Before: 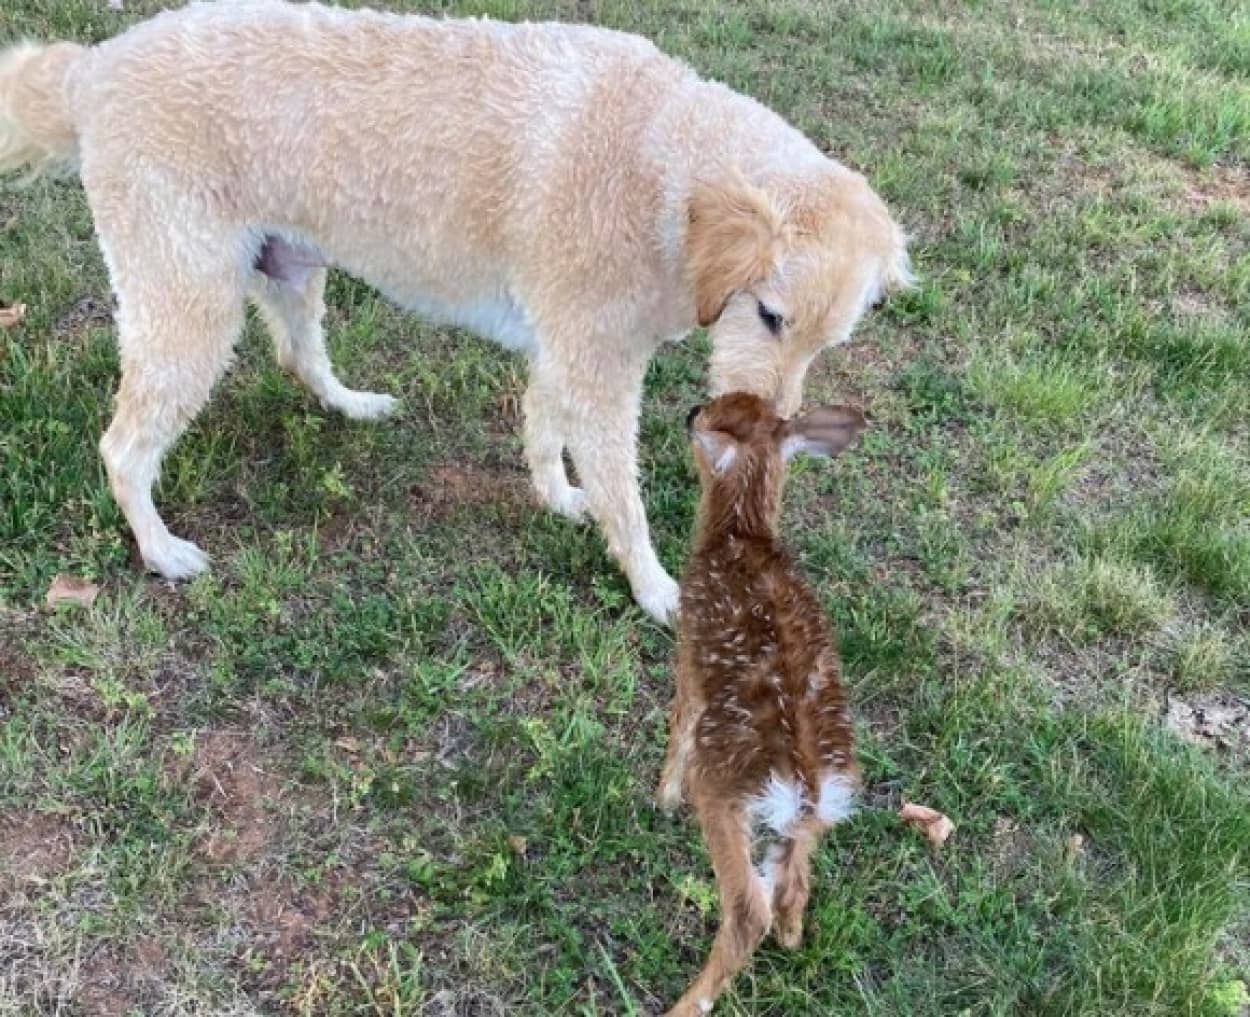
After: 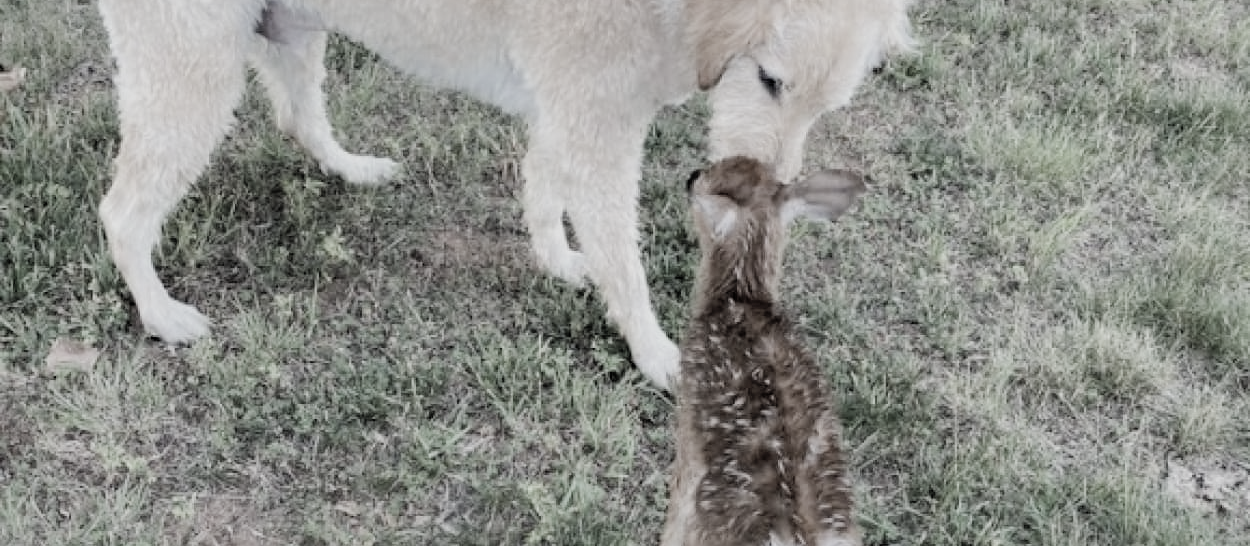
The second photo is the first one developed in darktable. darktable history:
crop and rotate: top 23.272%, bottom 23.004%
tone equalizer: -8 EV -0.79 EV, -7 EV -0.685 EV, -6 EV -0.572 EV, -5 EV -0.393 EV, -3 EV 0.37 EV, -2 EV 0.6 EV, -1 EV 0.684 EV, +0 EV 0.735 EV
color correction: highlights b* -0.005, saturation 0.263
filmic rgb: black relative exposure -7.65 EV, white relative exposure 4.56 EV, hardness 3.61
shadows and highlights: highlights color adjustment 49.31%
